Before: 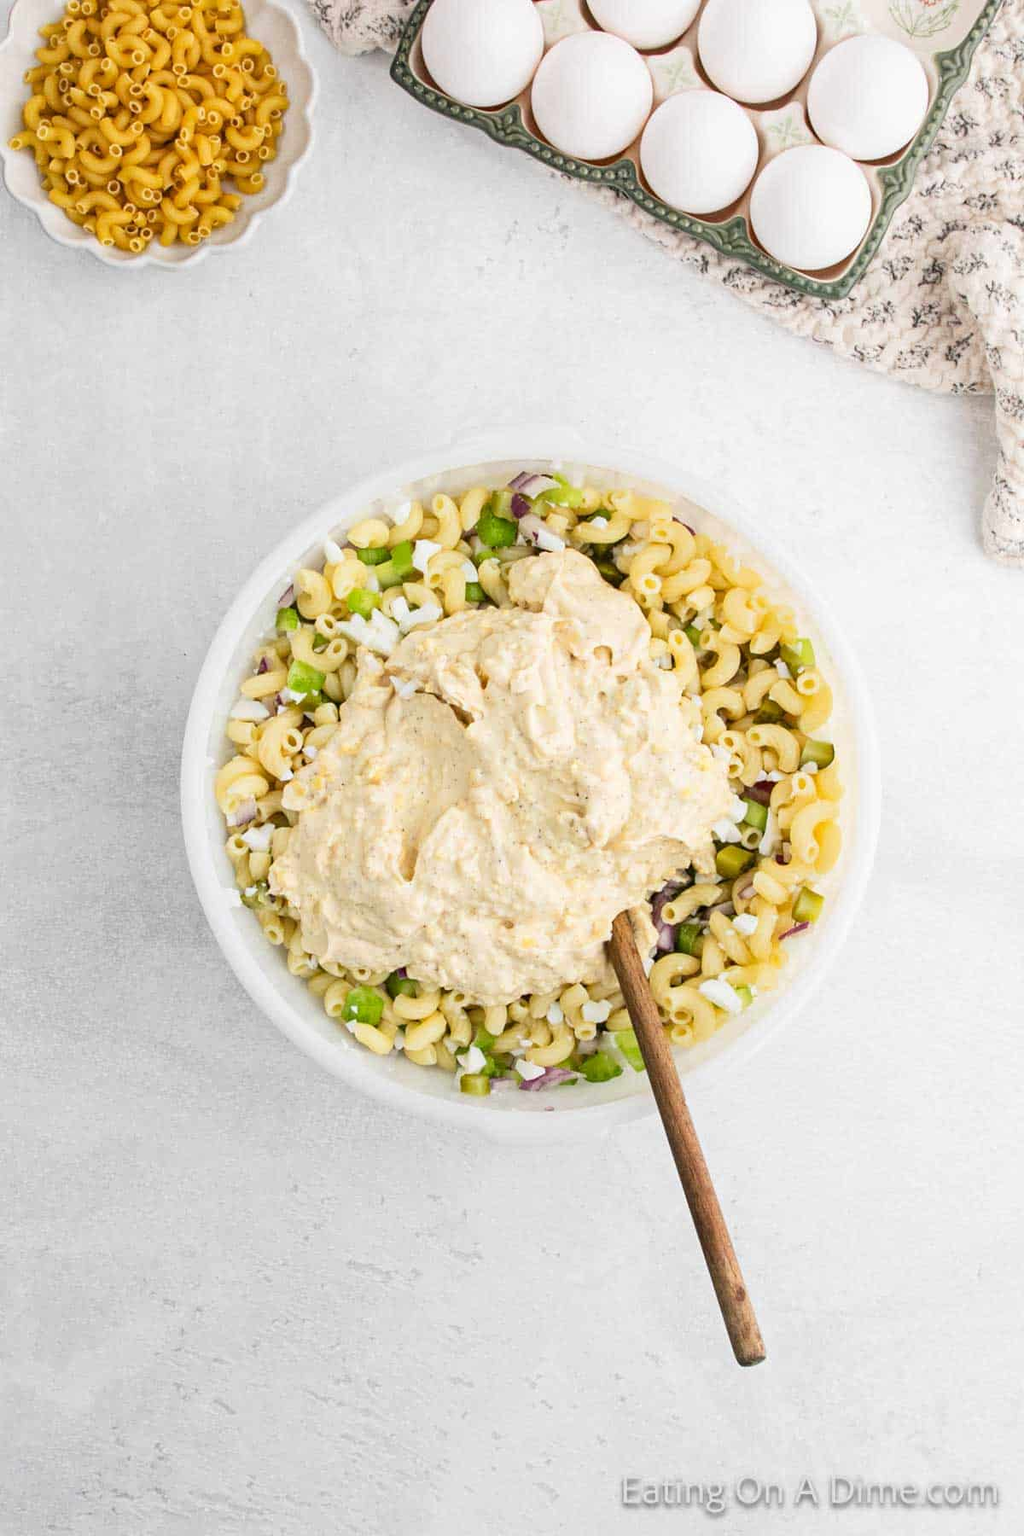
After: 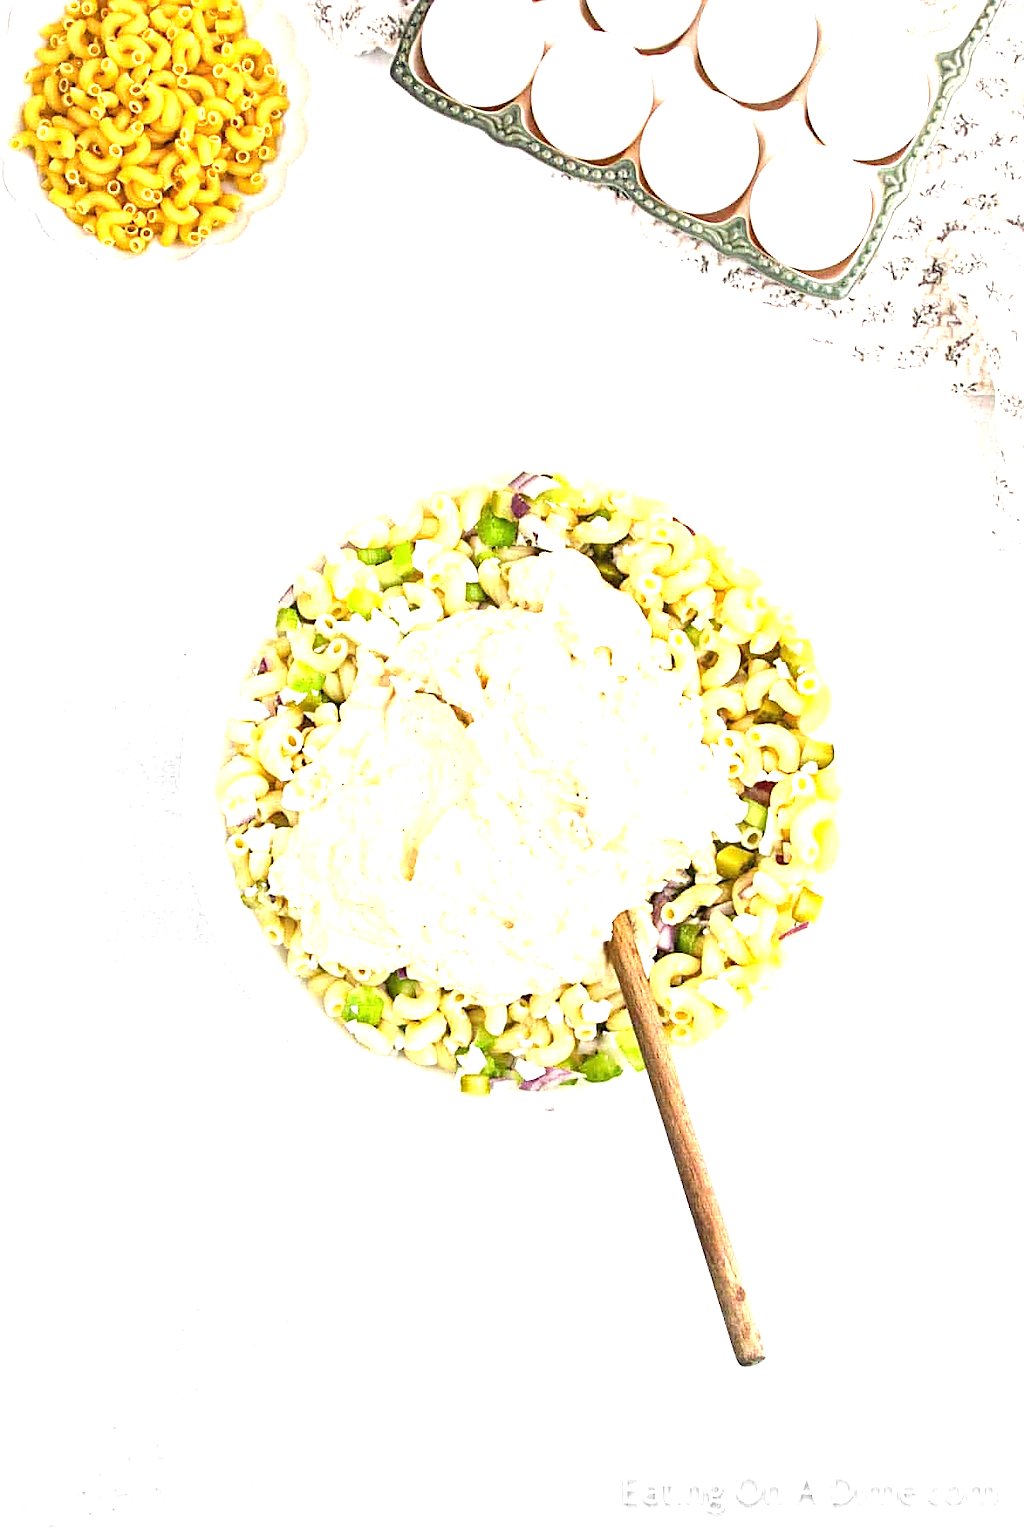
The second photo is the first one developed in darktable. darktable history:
exposure: black level correction 0, exposure 1.28 EV, compensate exposure bias true, compensate highlight preservation false
sharpen: amount 0.497
